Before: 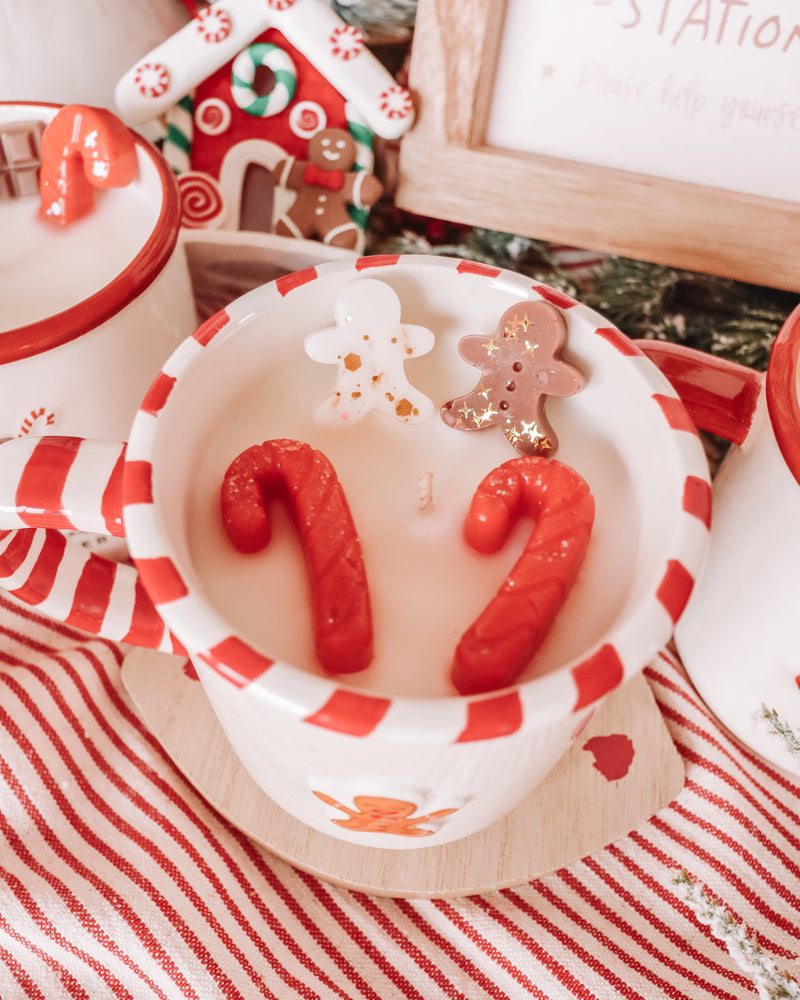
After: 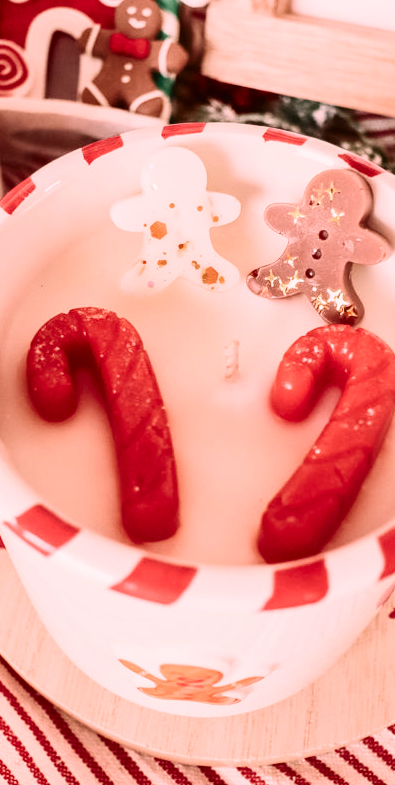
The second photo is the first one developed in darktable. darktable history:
contrast brightness saturation: contrast 0.28
color correction: highlights a* 14.52, highlights b* 4.84
crop and rotate: angle 0.02°, left 24.353%, top 13.219%, right 26.156%, bottom 8.224%
